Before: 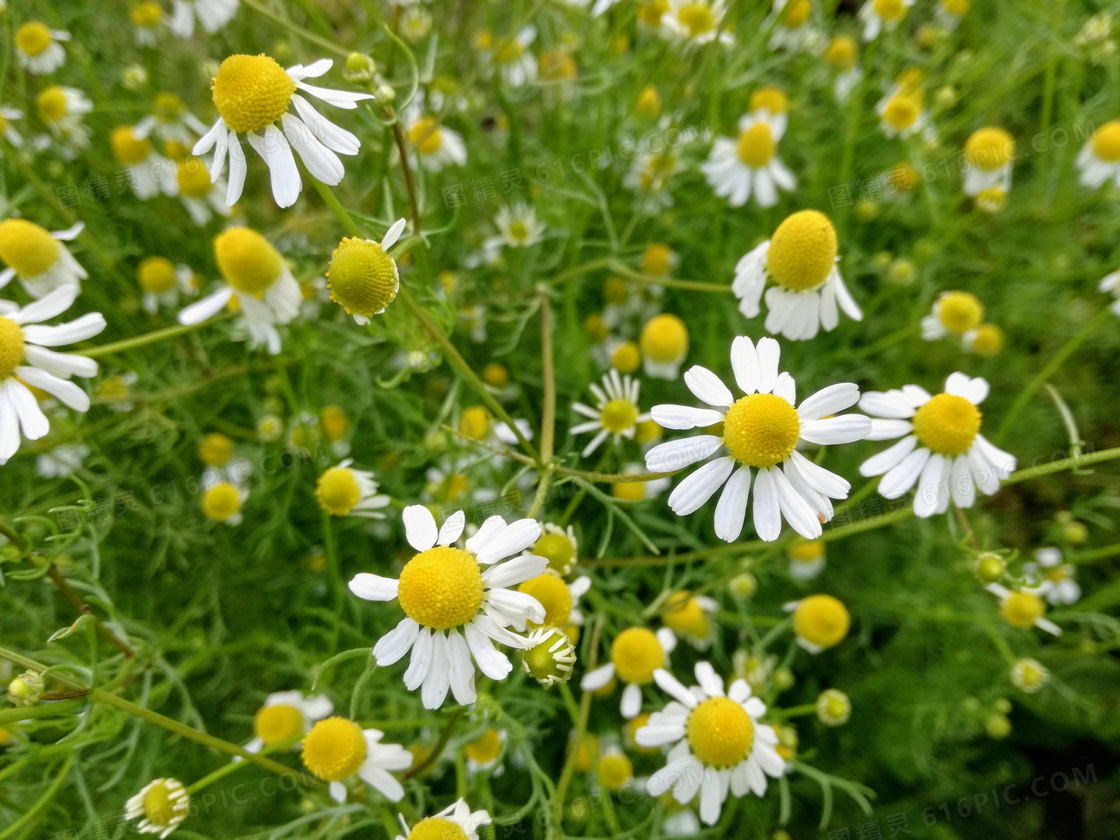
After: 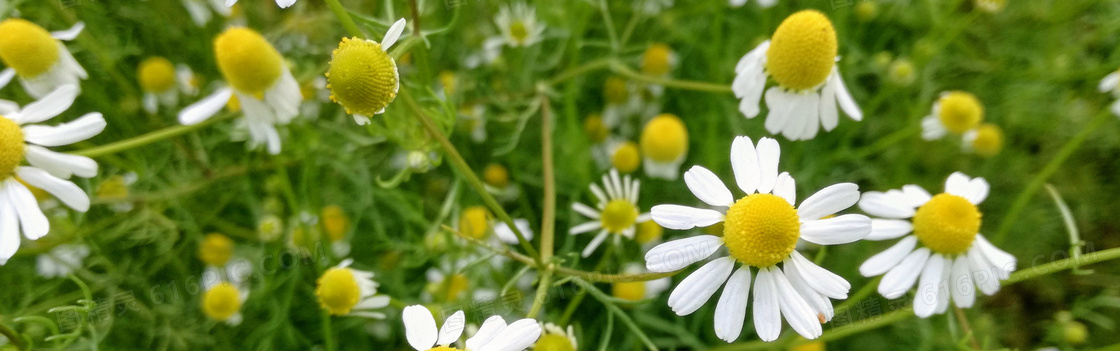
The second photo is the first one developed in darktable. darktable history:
exposure: exposure 0.02 EV, compensate highlight preservation false
crop and rotate: top 23.84%, bottom 34.294%
